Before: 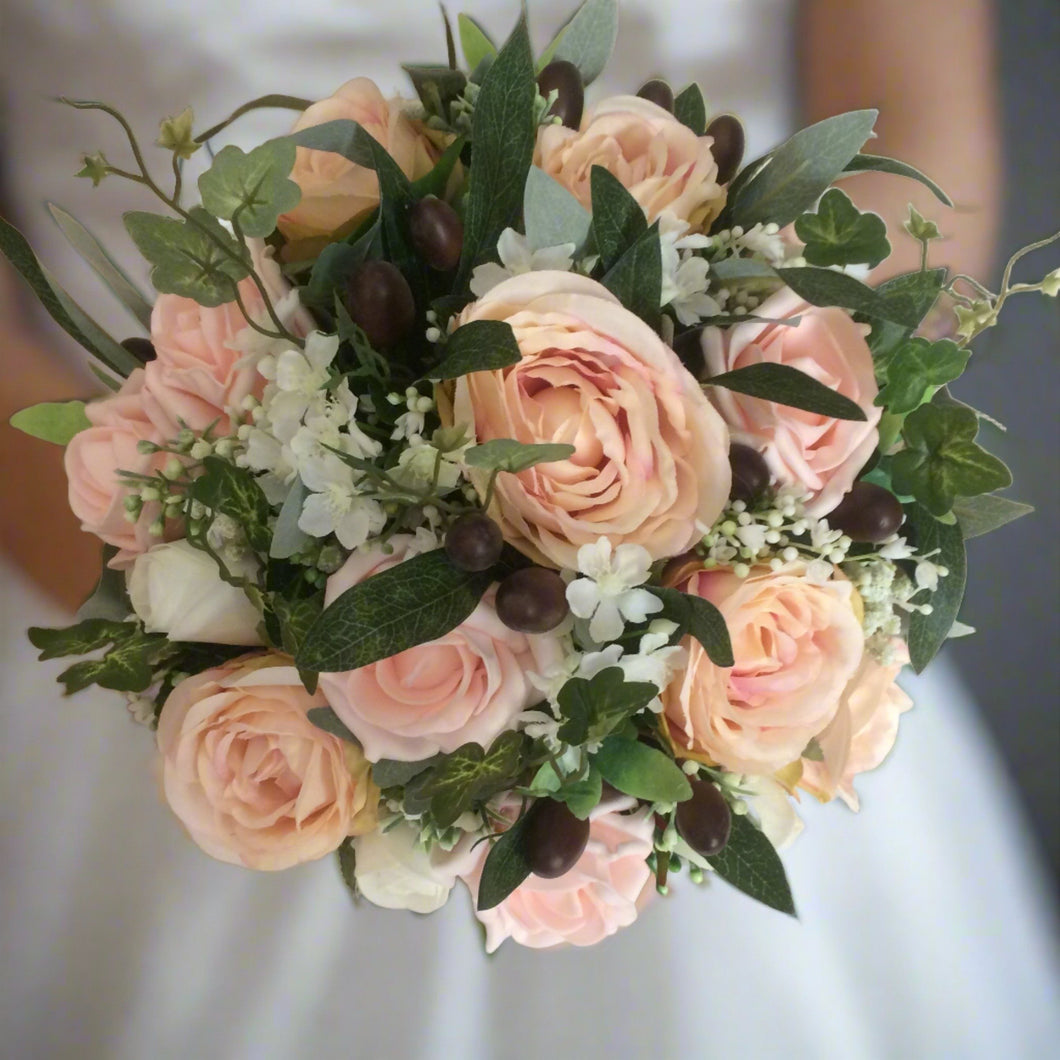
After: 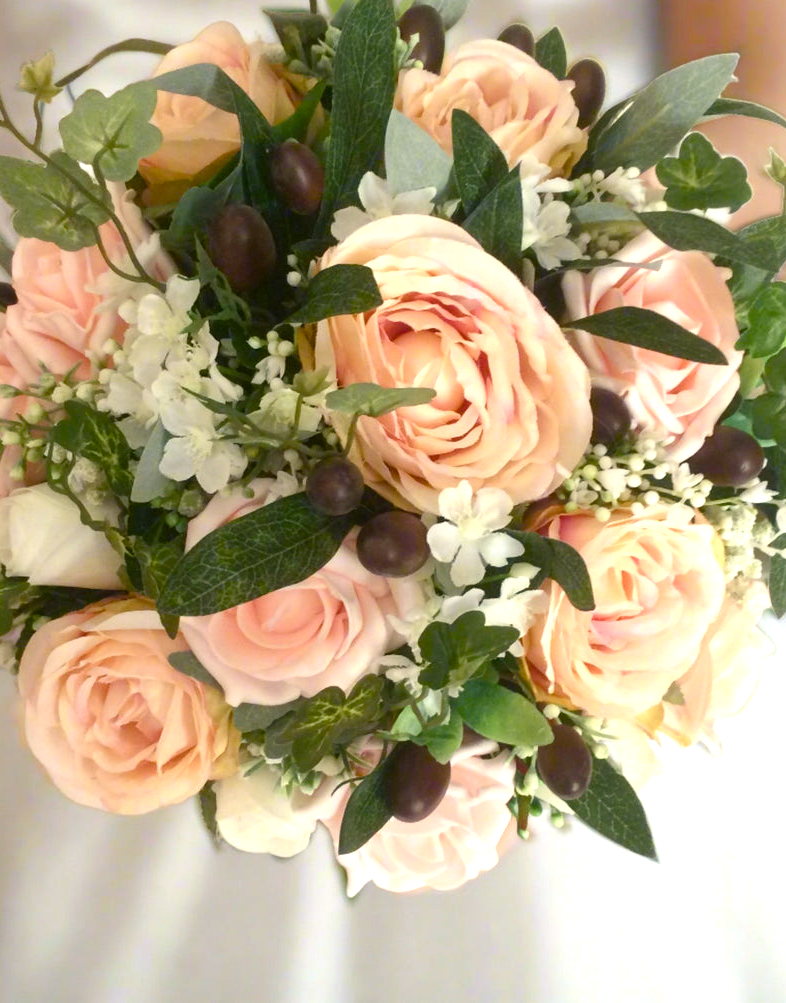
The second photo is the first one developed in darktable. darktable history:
crop and rotate: left 13.174%, top 5.337%, right 12.616%
color correction: highlights b* -0.037
color balance rgb: highlights gain › chroma 3.064%, highlights gain › hue 77.58°, linear chroma grading › global chroma 0.259%, perceptual saturation grading › global saturation 20%, perceptual saturation grading › highlights -25.503%, perceptual saturation grading › shadows 24.665%
exposure: exposure 0.7 EV, compensate highlight preservation false
